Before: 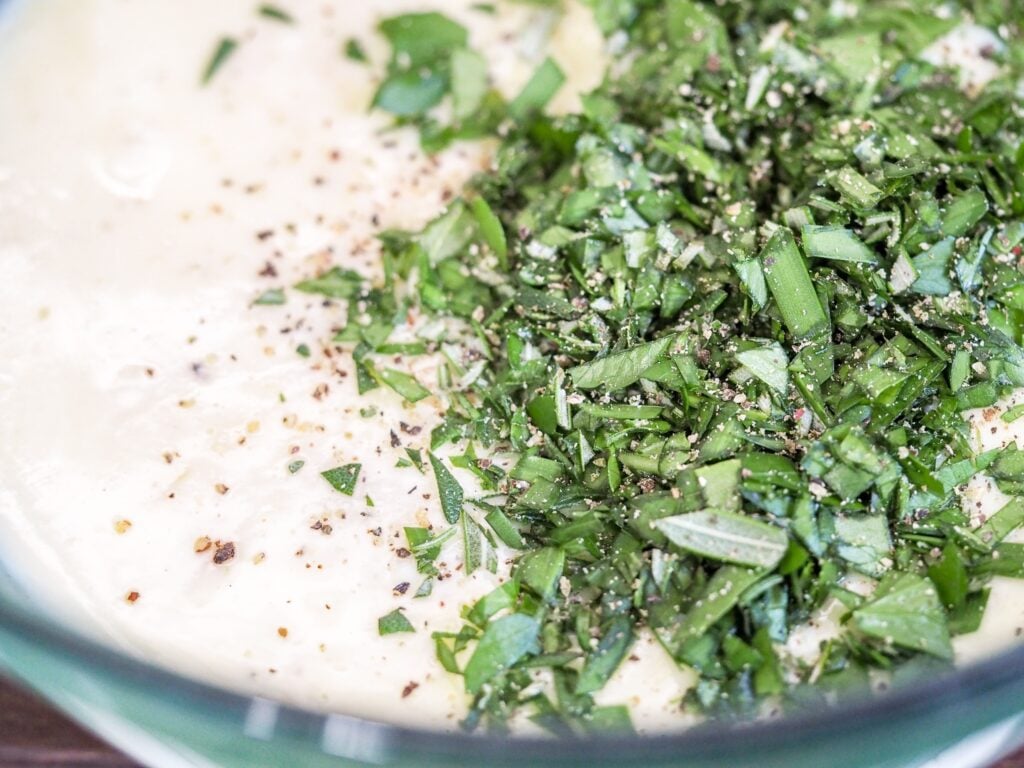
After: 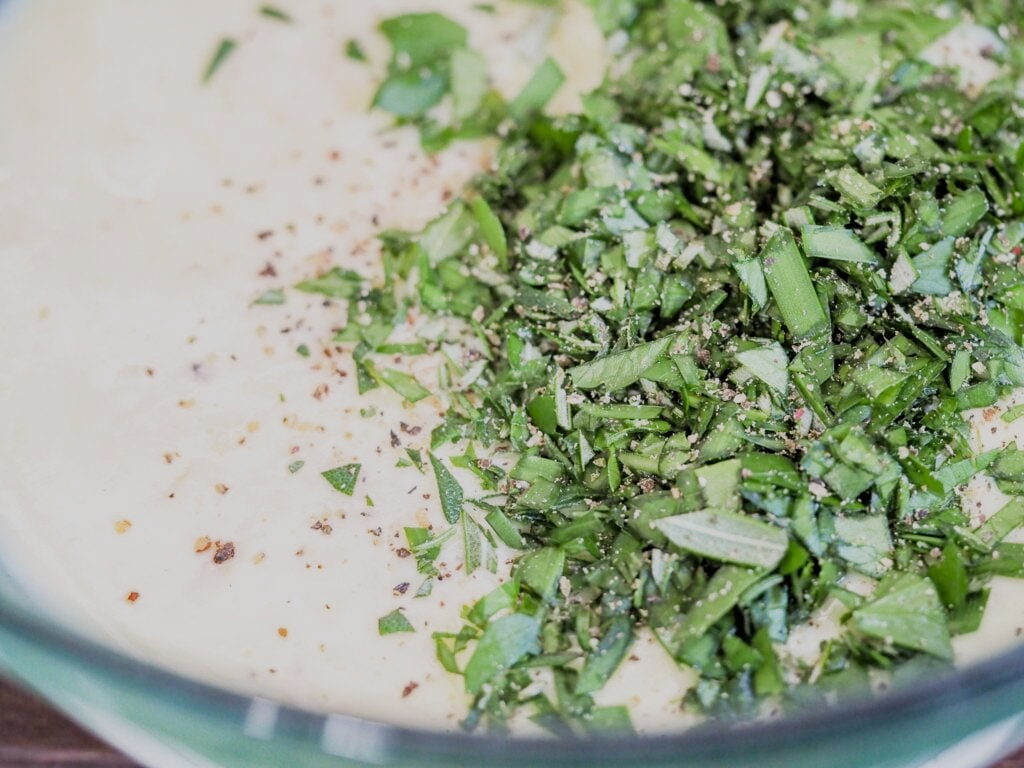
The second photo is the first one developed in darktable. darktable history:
filmic rgb: black relative exposure -16 EV, white relative exposure 6.11 EV, hardness 5.24
